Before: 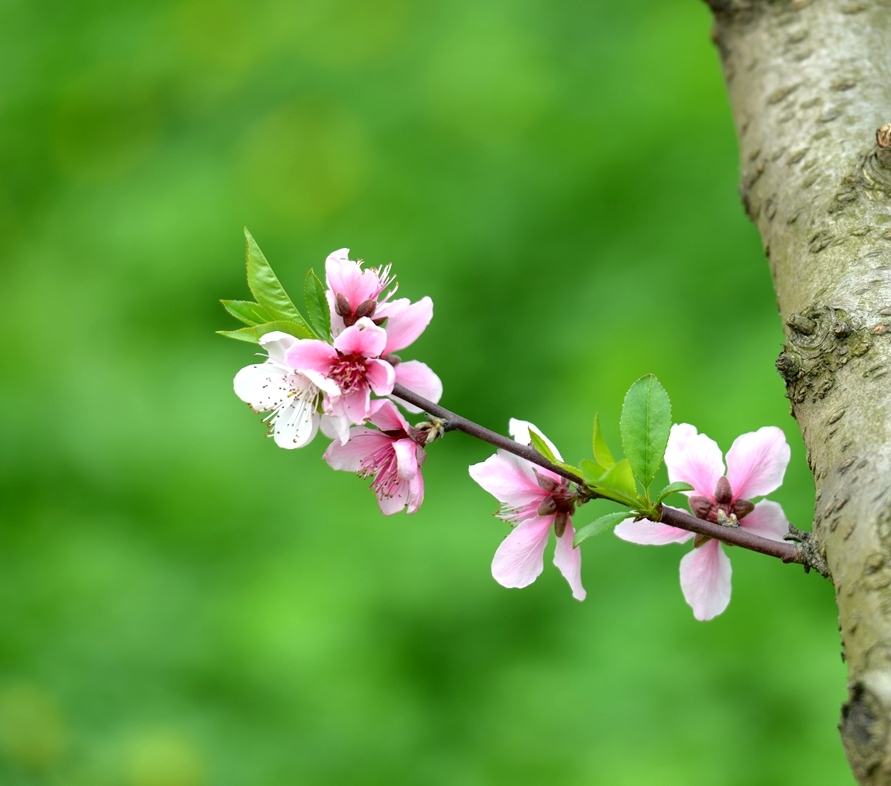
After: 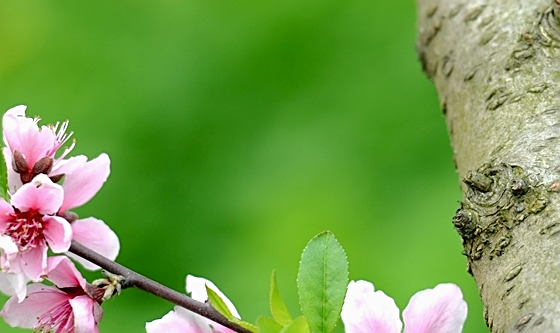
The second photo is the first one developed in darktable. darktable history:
sharpen: on, module defaults
crop: left 36.252%, top 18.302%, right 0.456%, bottom 38.332%
tone curve: curves: ch0 [(0, 0.012) (0.036, 0.035) (0.274, 0.288) (0.504, 0.536) (0.844, 0.84) (1, 0.983)]; ch1 [(0, 0) (0.389, 0.403) (0.462, 0.486) (0.499, 0.498) (0.511, 0.502) (0.536, 0.547) (0.579, 0.578) (0.626, 0.645) (0.749, 0.781) (1, 1)]; ch2 [(0, 0) (0.457, 0.486) (0.5, 0.5) (0.557, 0.561) (0.614, 0.622) (0.704, 0.732) (1, 1)], preserve colors none
tone equalizer: edges refinement/feathering 500, mask exposure compensation -1.57 EV, preserve details no
